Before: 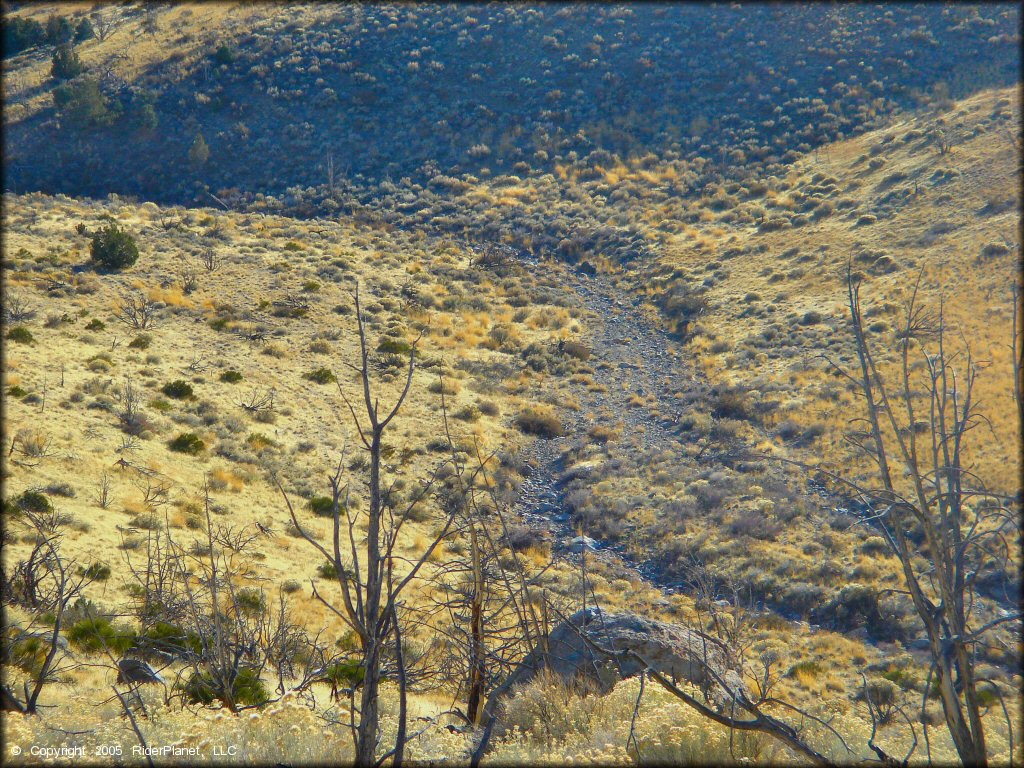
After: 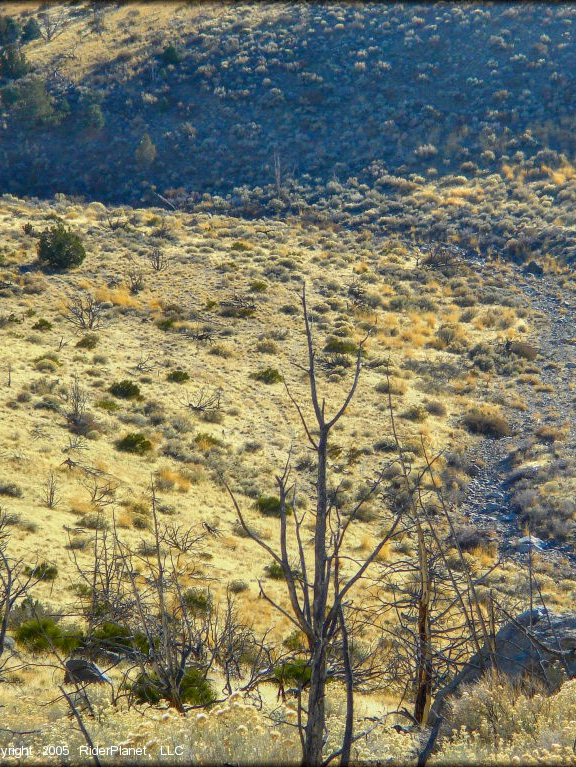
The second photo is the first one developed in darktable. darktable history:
crop: left 5.241%, right 38.508%
local contrast: on, module defaults
